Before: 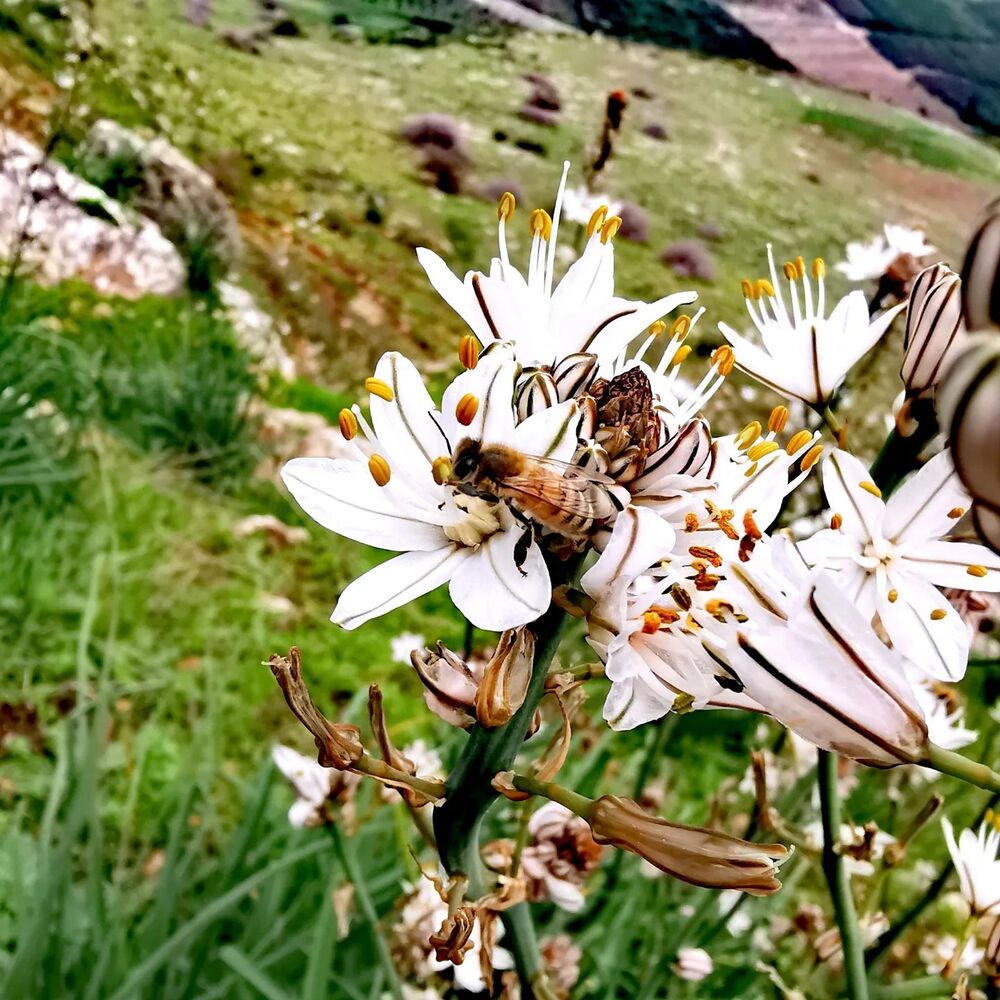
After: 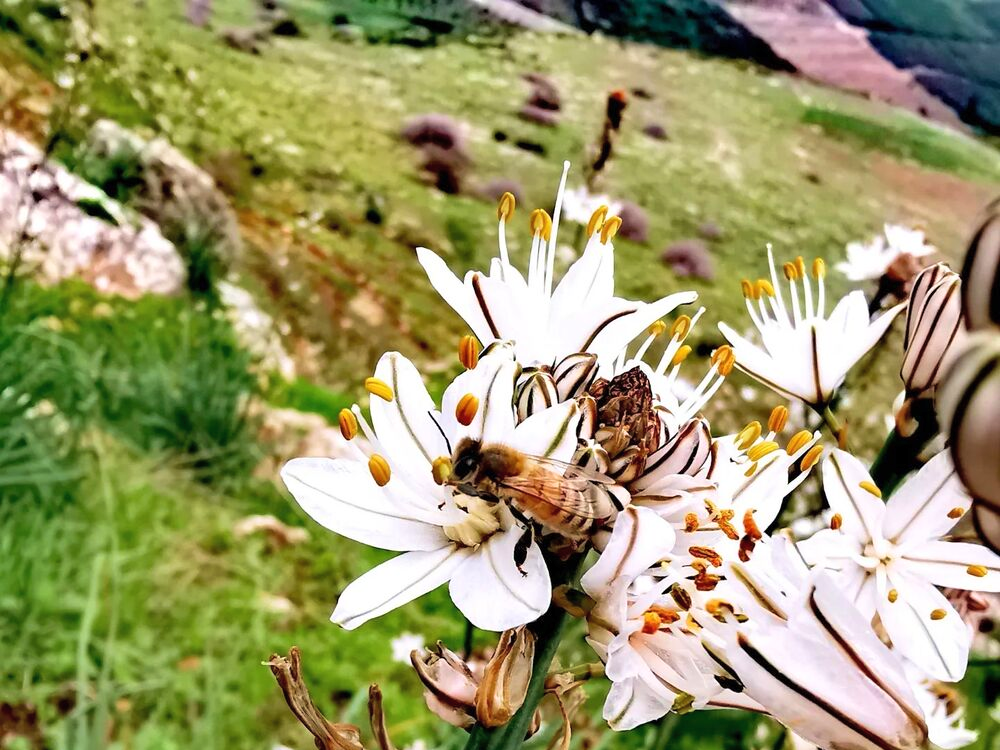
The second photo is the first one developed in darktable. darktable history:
shadows and highlights: shadows 29.43, highlights -29.17, low approximation 0.01, soften with gaussian
crop: bottom 24.979%
contrast brightness saturation: contrast 0.049, brightness 0.066, saturation 0.013
velvia: on, module defaults
